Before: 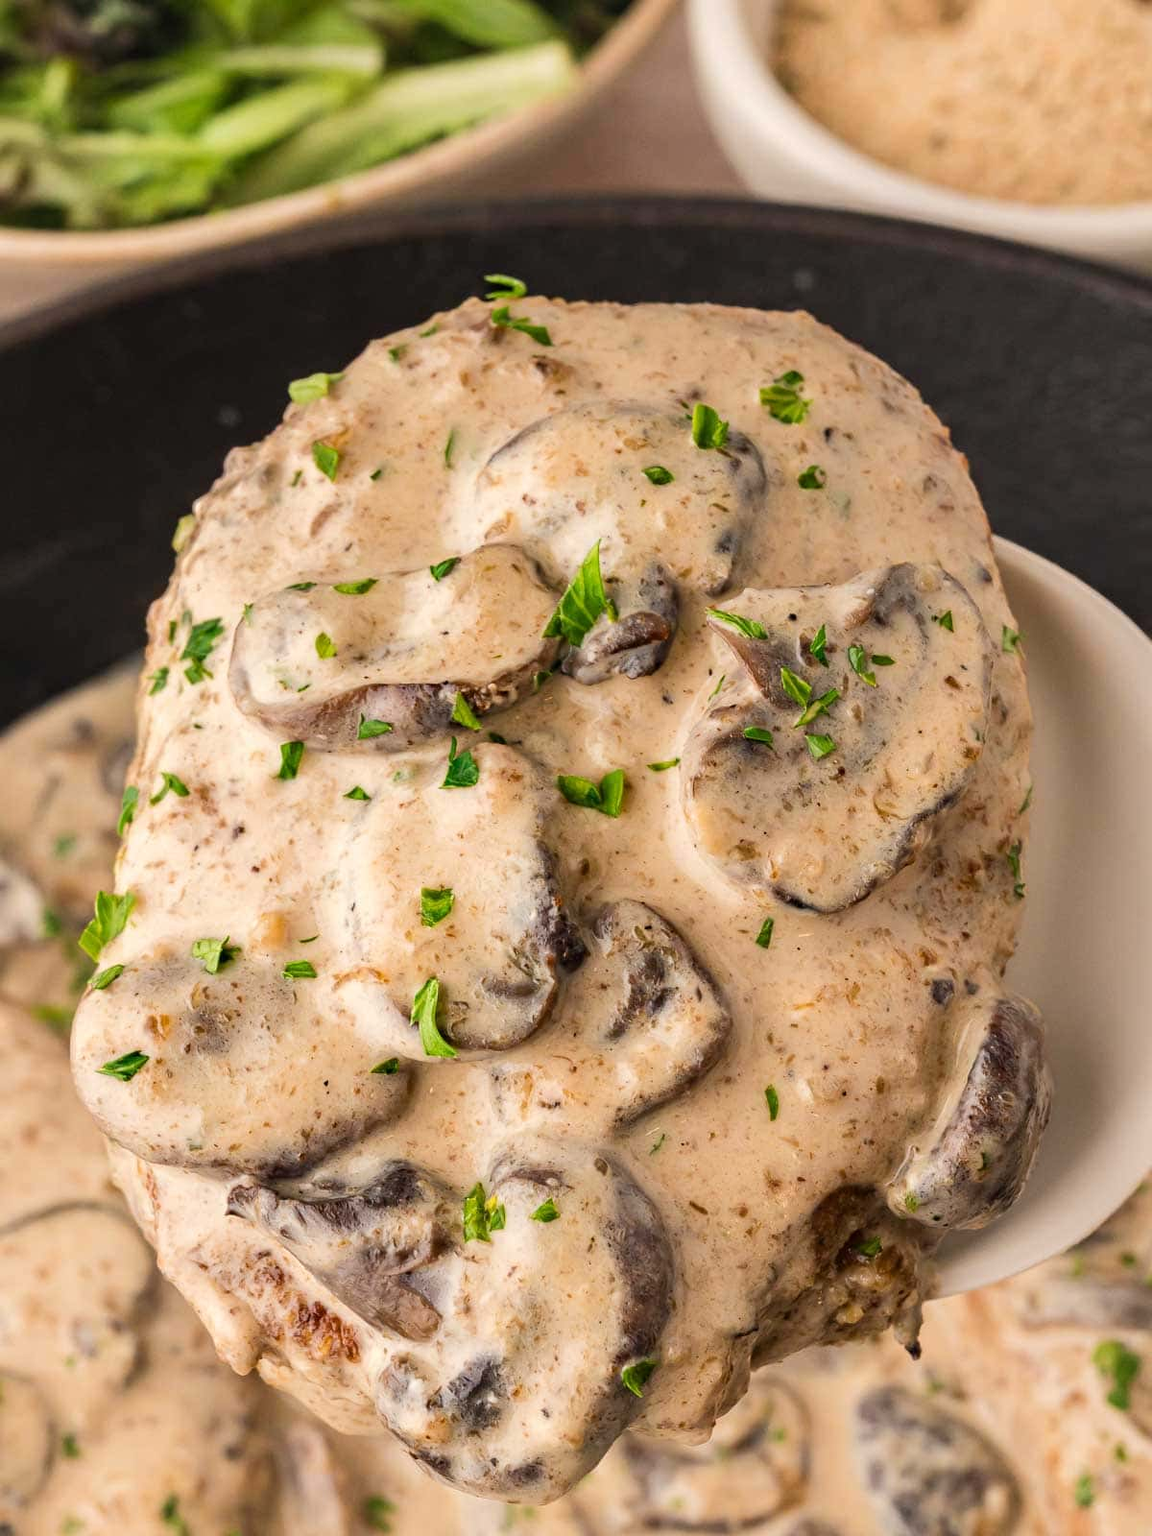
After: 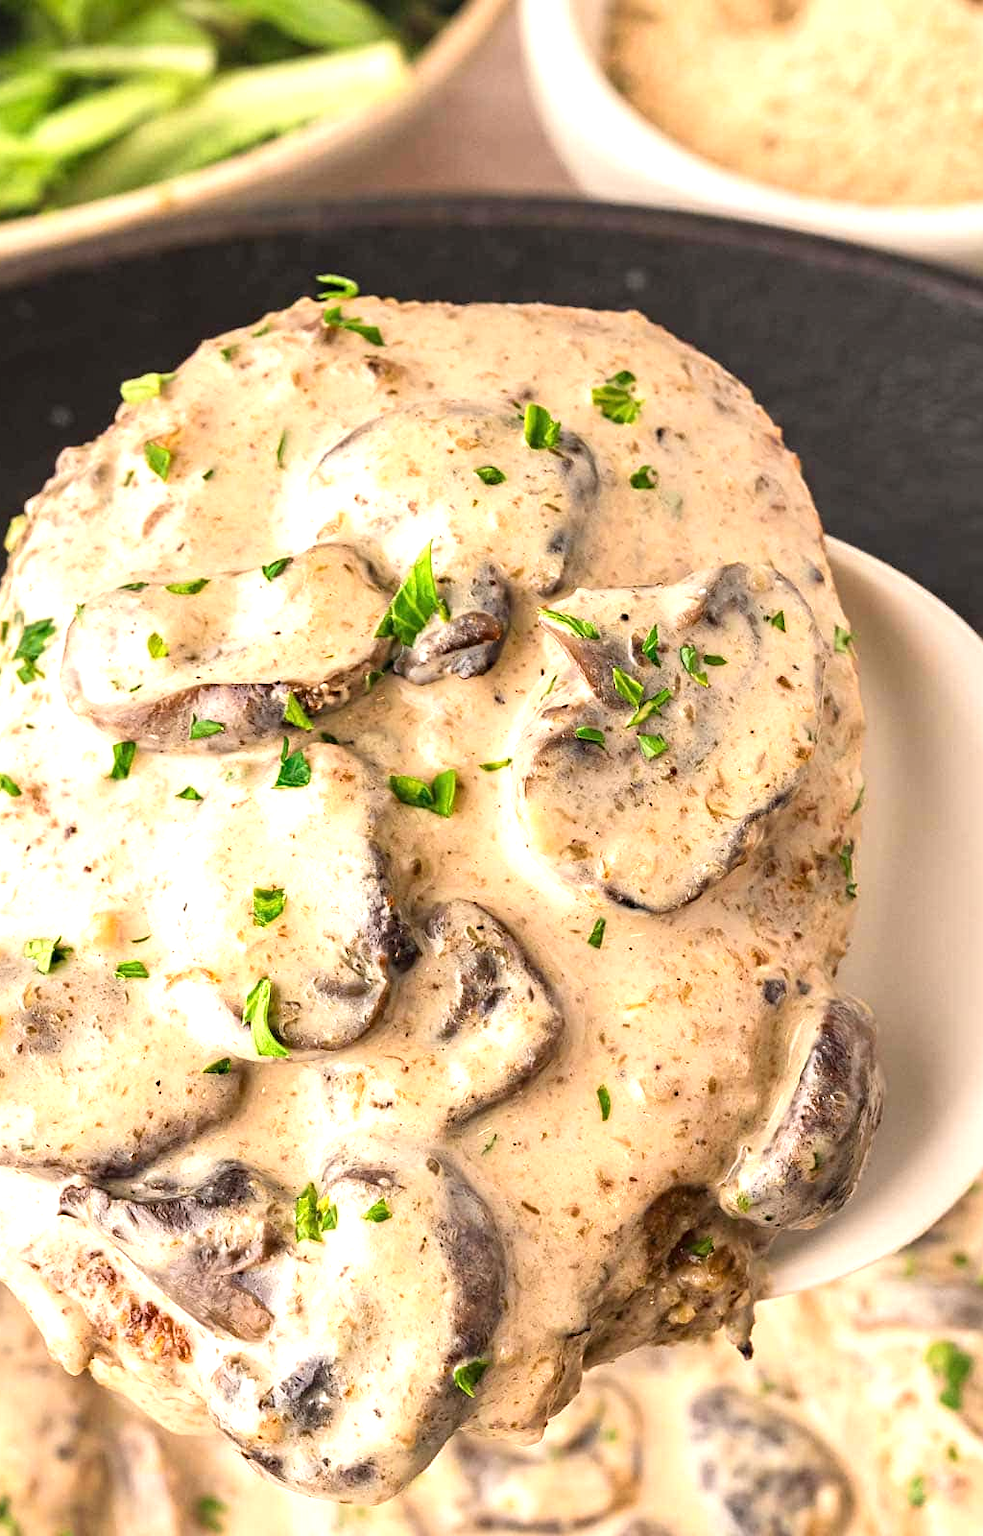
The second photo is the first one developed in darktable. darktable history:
sharpen: amount 0.201
crop and rotate: left 14.663%
exposure: black level correction 0, exposure 0.861 EV, compensate highlight preservation false
